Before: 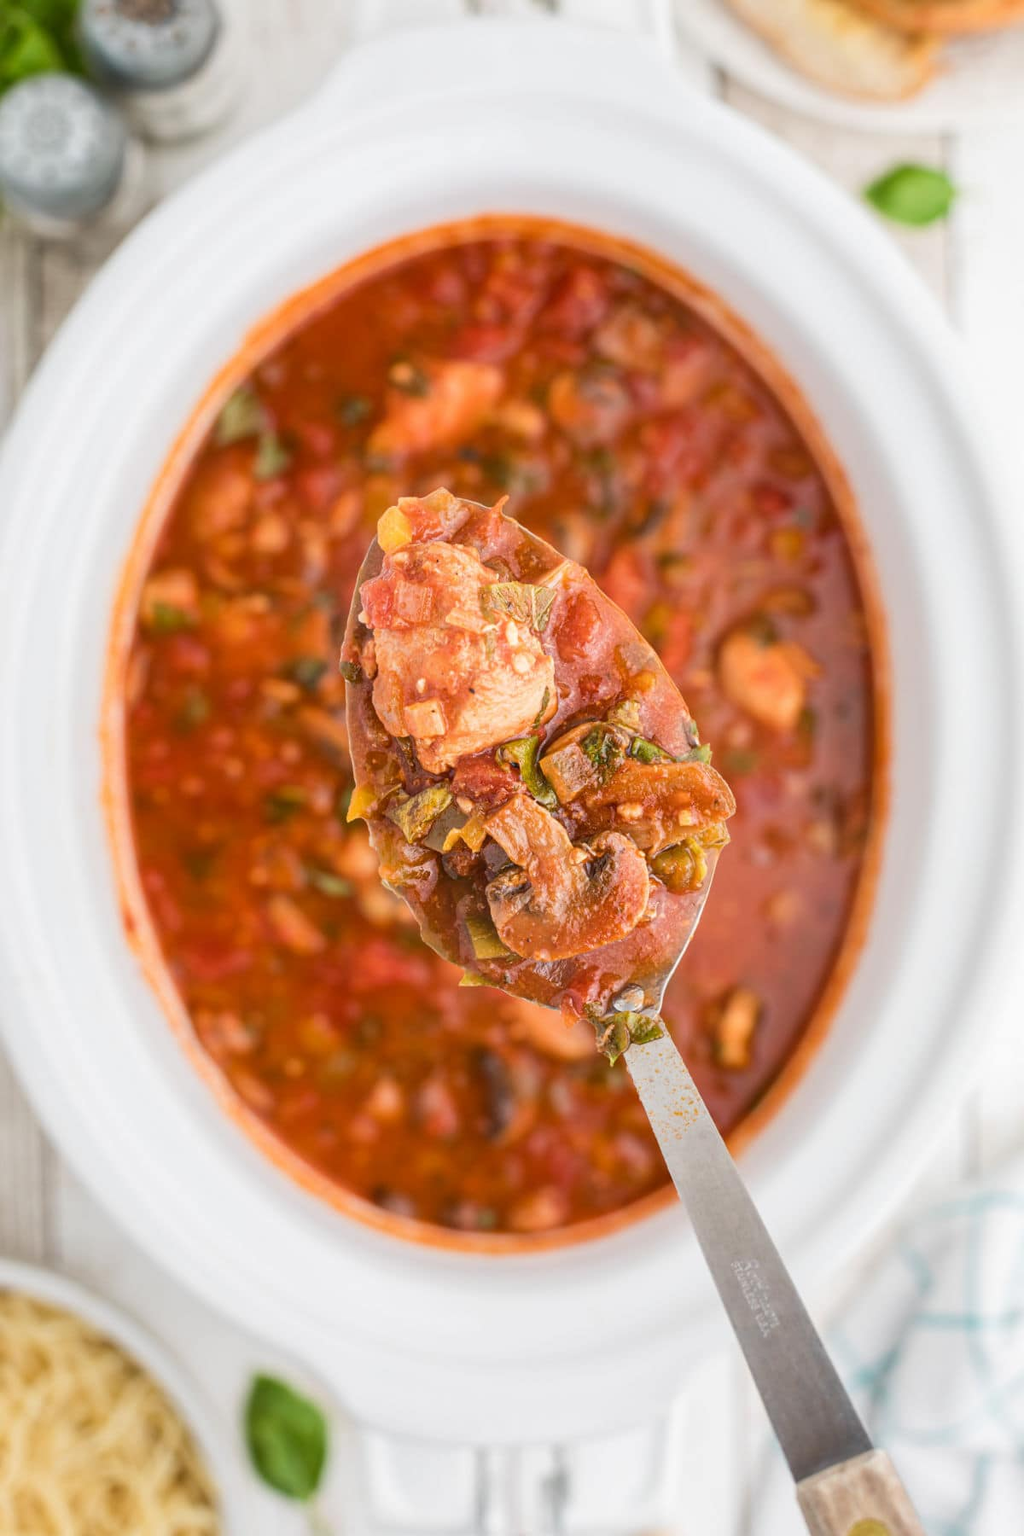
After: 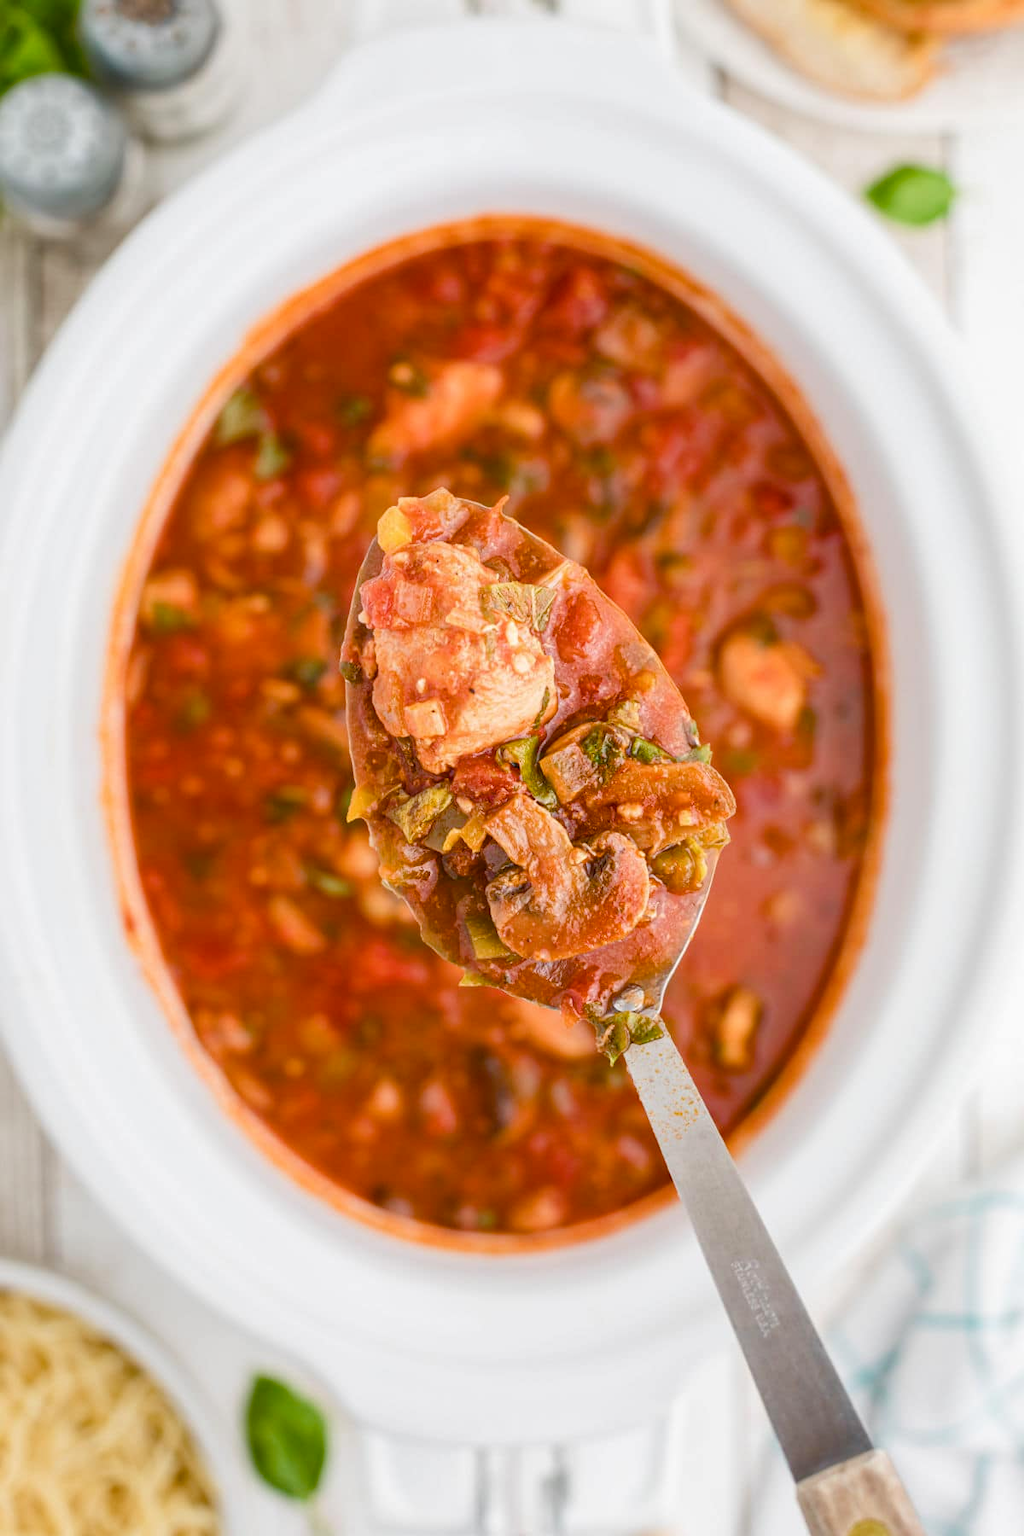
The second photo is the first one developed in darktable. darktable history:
color balance rgb: perceptual saturation grading › global saturation 14.406%, perceptual saturation grading › highlights -25.094%, perceptual saturation grading › shadows 29.261%, global vibrance 20%
